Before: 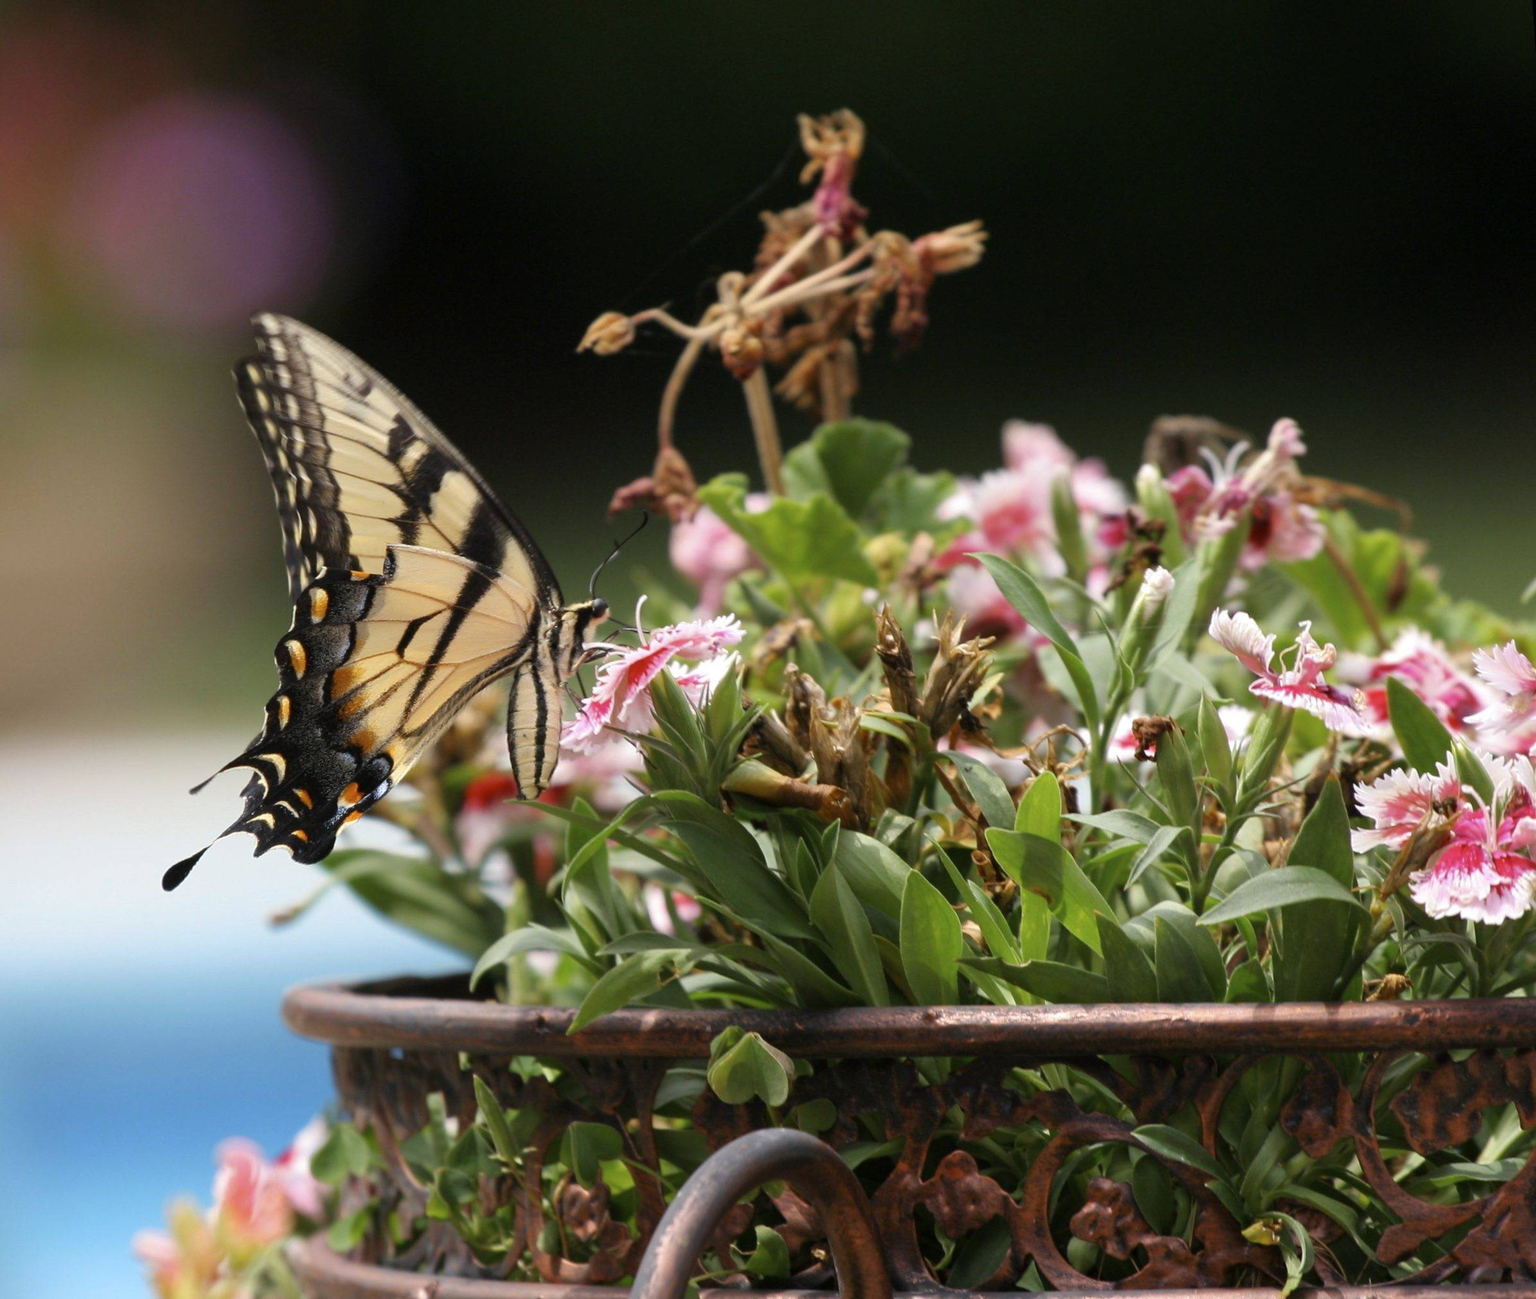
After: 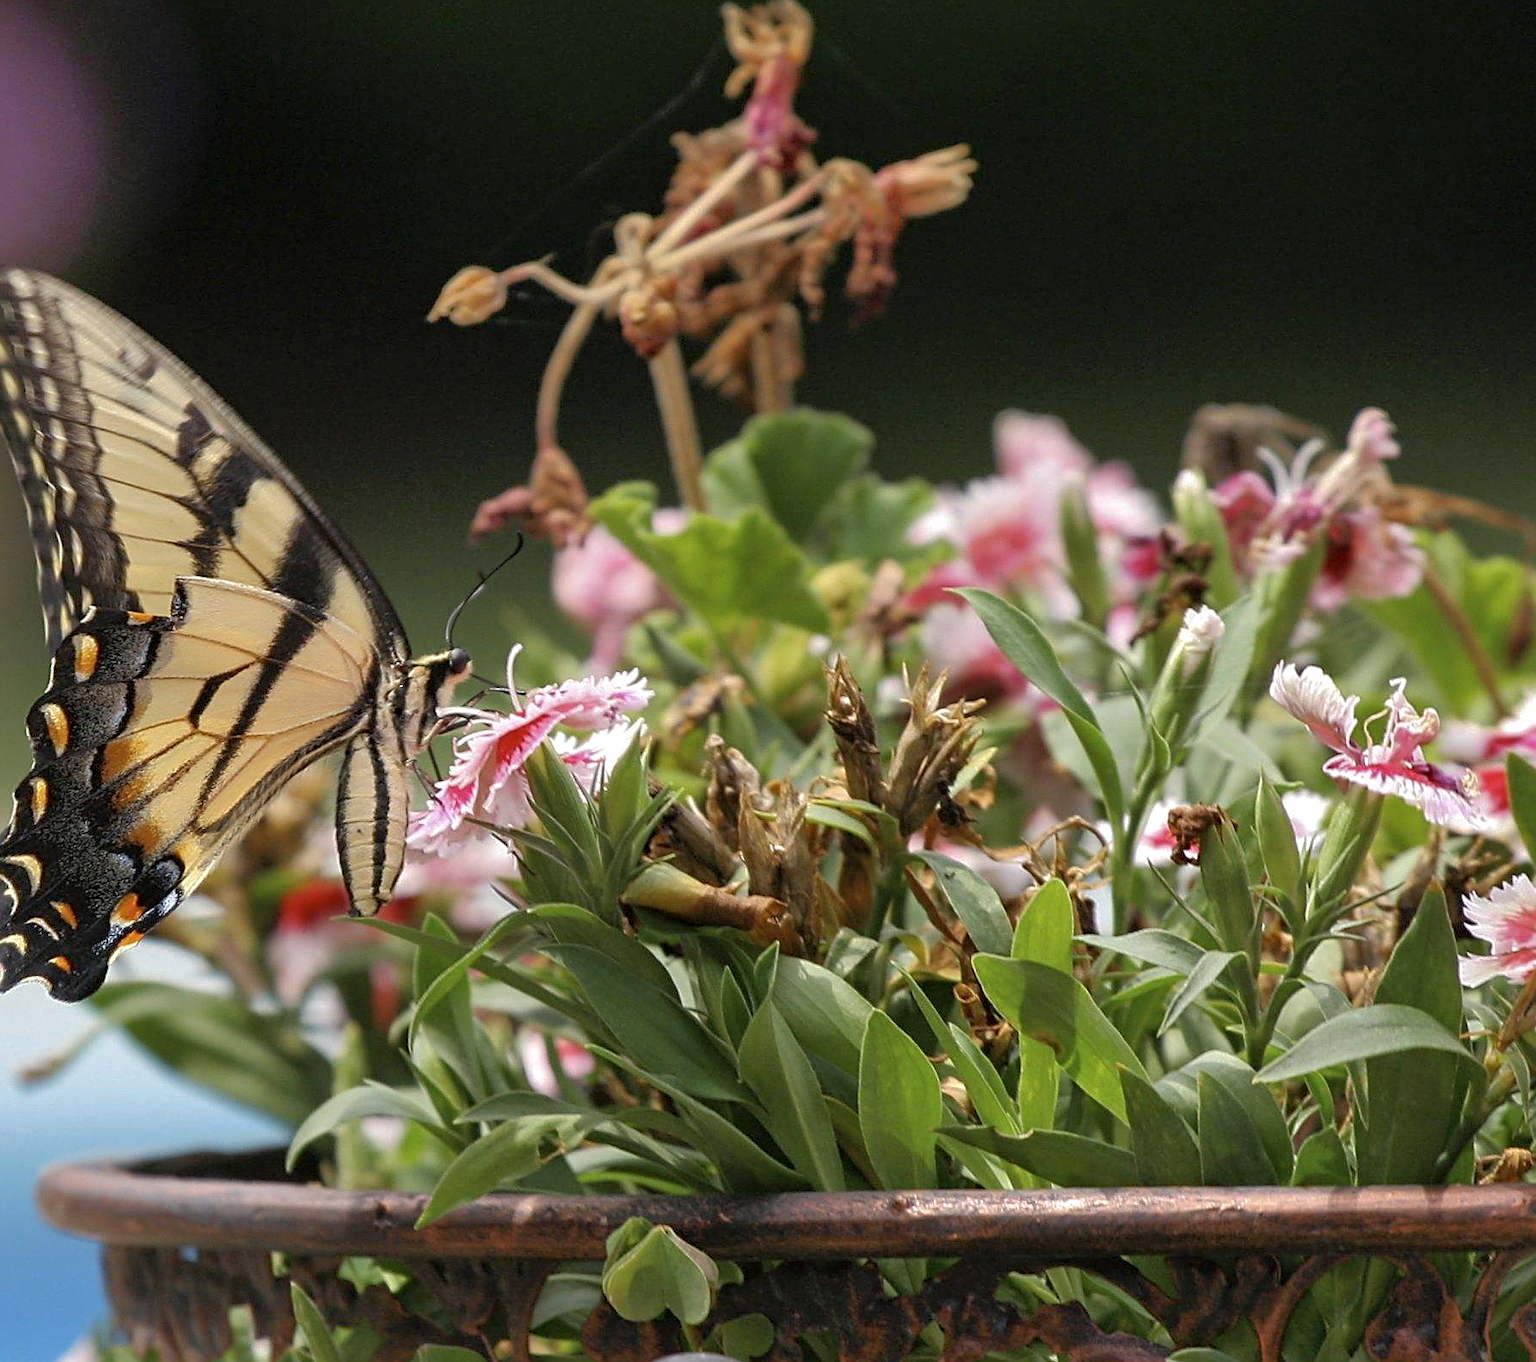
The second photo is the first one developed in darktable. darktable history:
shadows and highlights: on, module defaults
sharpen: on, module defaults
contrast equalizer: y [[0.502, 0.505, 0.512, 0.529, 0.564, 0.588], [0.5 ×6], [0.502, 0.505, 0.512, 0.529, 0.564, 0.588], [0, 0.001, 0.001, 0.004, 0.008, 0.011], [0, 0.001, 0.001, 0.004, 0.008, 0.011]]
exposure: compensate highlight preservation false
crop: left 16.626%, top 8.593%, right 8.222%, bottom 12.539%
